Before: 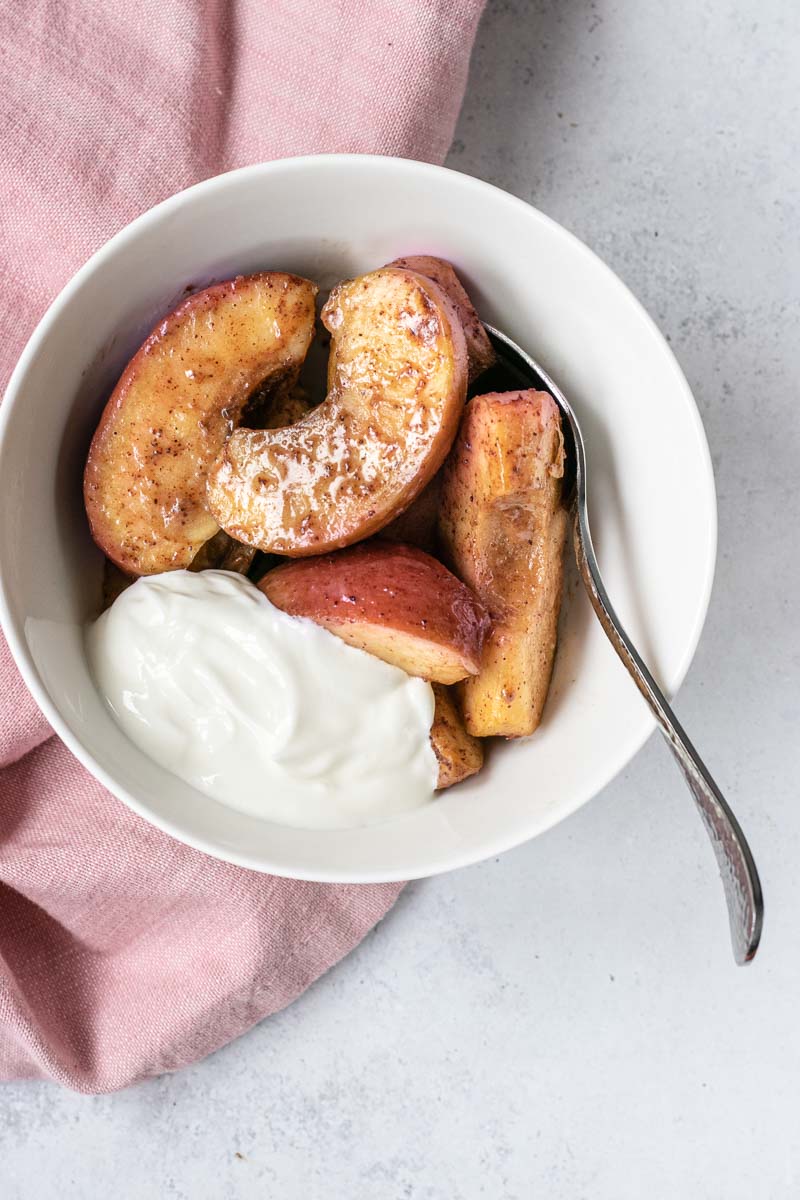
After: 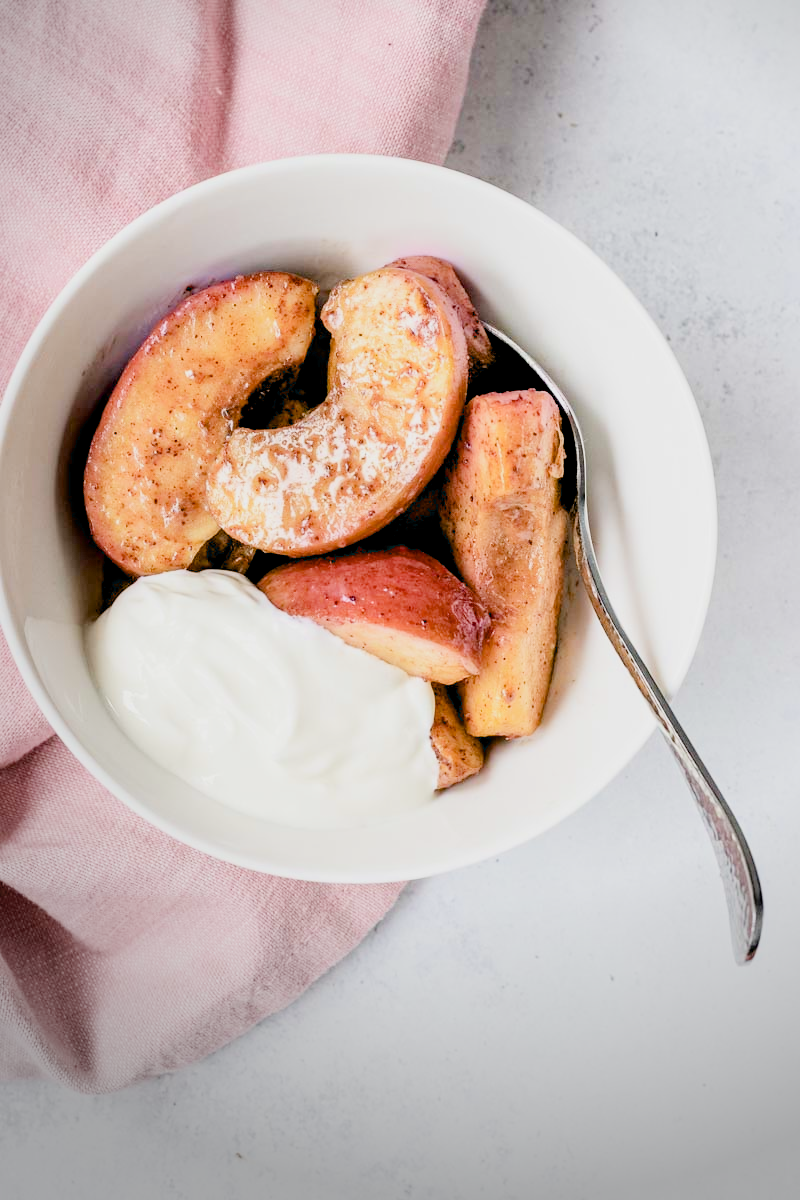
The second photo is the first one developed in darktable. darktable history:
white balance: emerald 1
vignetting: fall-off start 73.57%, center (0.22, -0.235)
exposure: black level correction 0.011, exposure 1.088 EV, compensate exposure bias true, compensate highlight preservation false
filmic rgb: black relative exposure -7.15 EV, white relative exposure 5.36 EV, hardness 3.02
